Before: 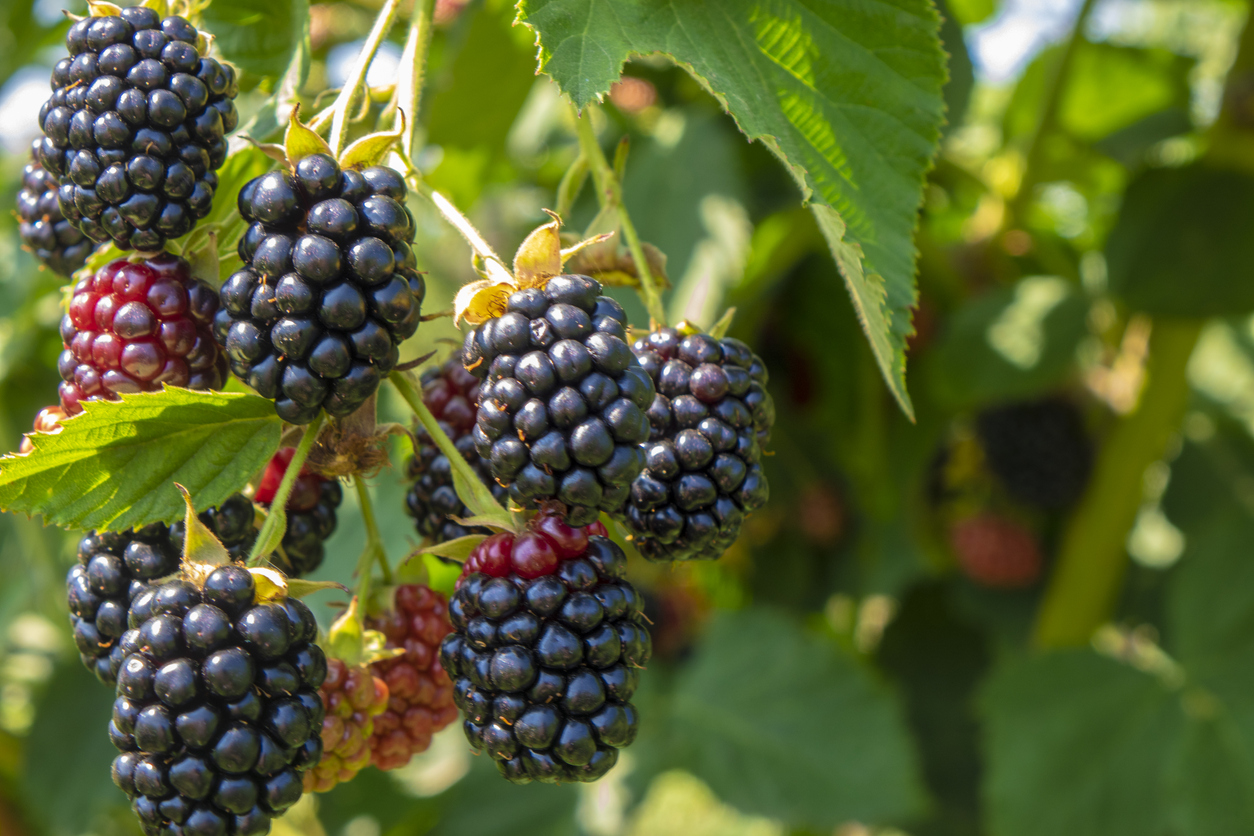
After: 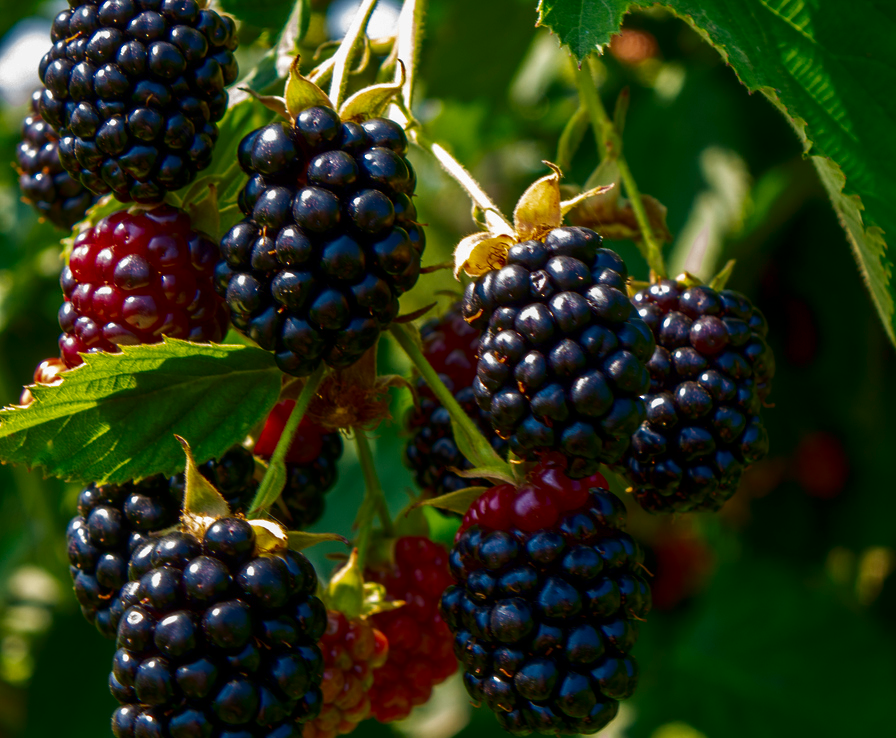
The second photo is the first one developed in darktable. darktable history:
crop: top 5.803%, right 27.864%, bottom 5.804%
contrast brightness saturation: brightness -0.52
sharpen: radius 2.883, amount 0.868, threshold 47.523
